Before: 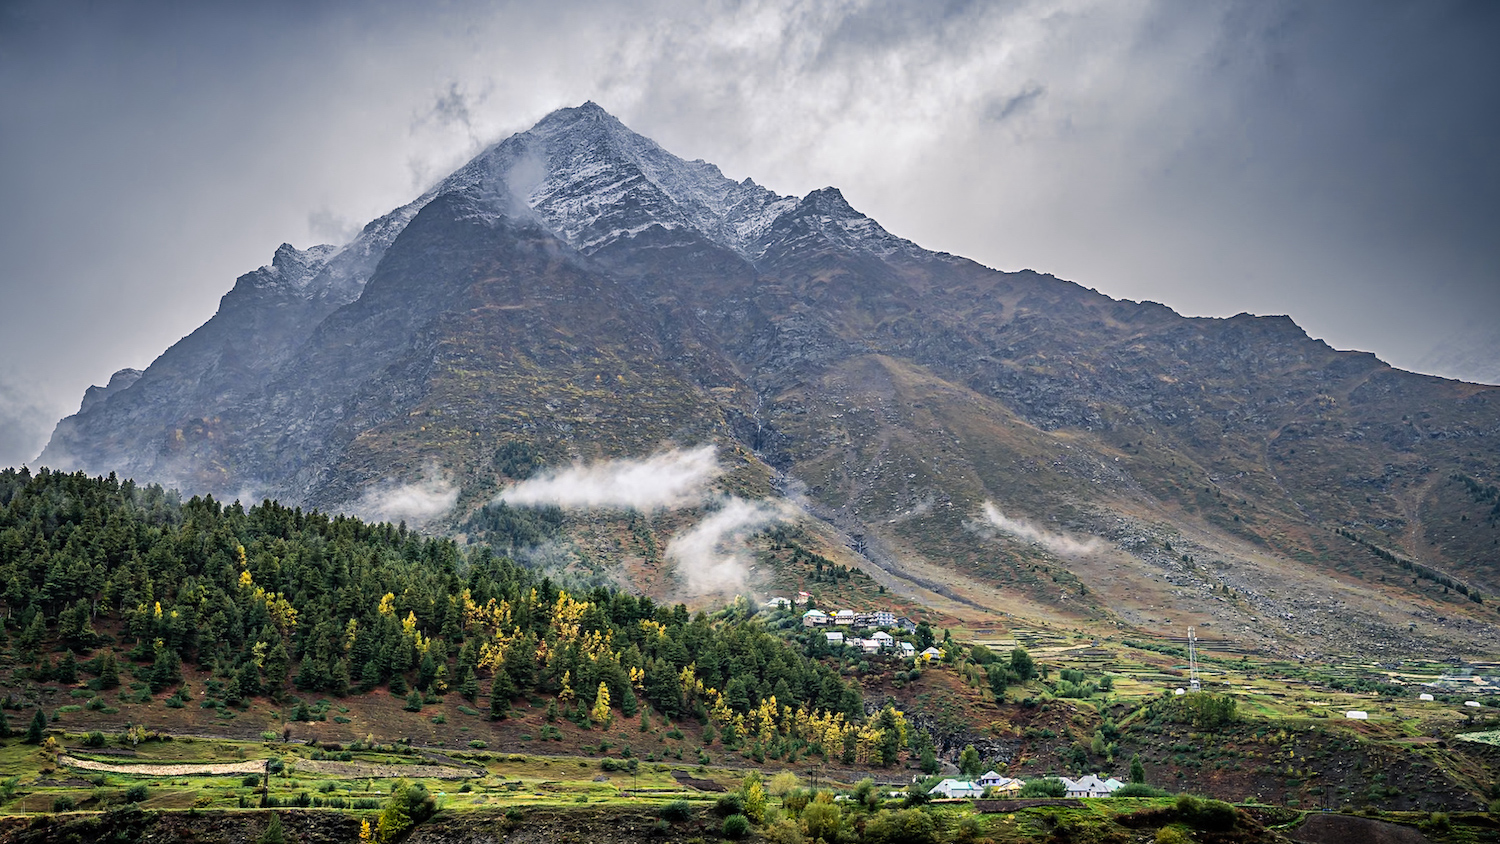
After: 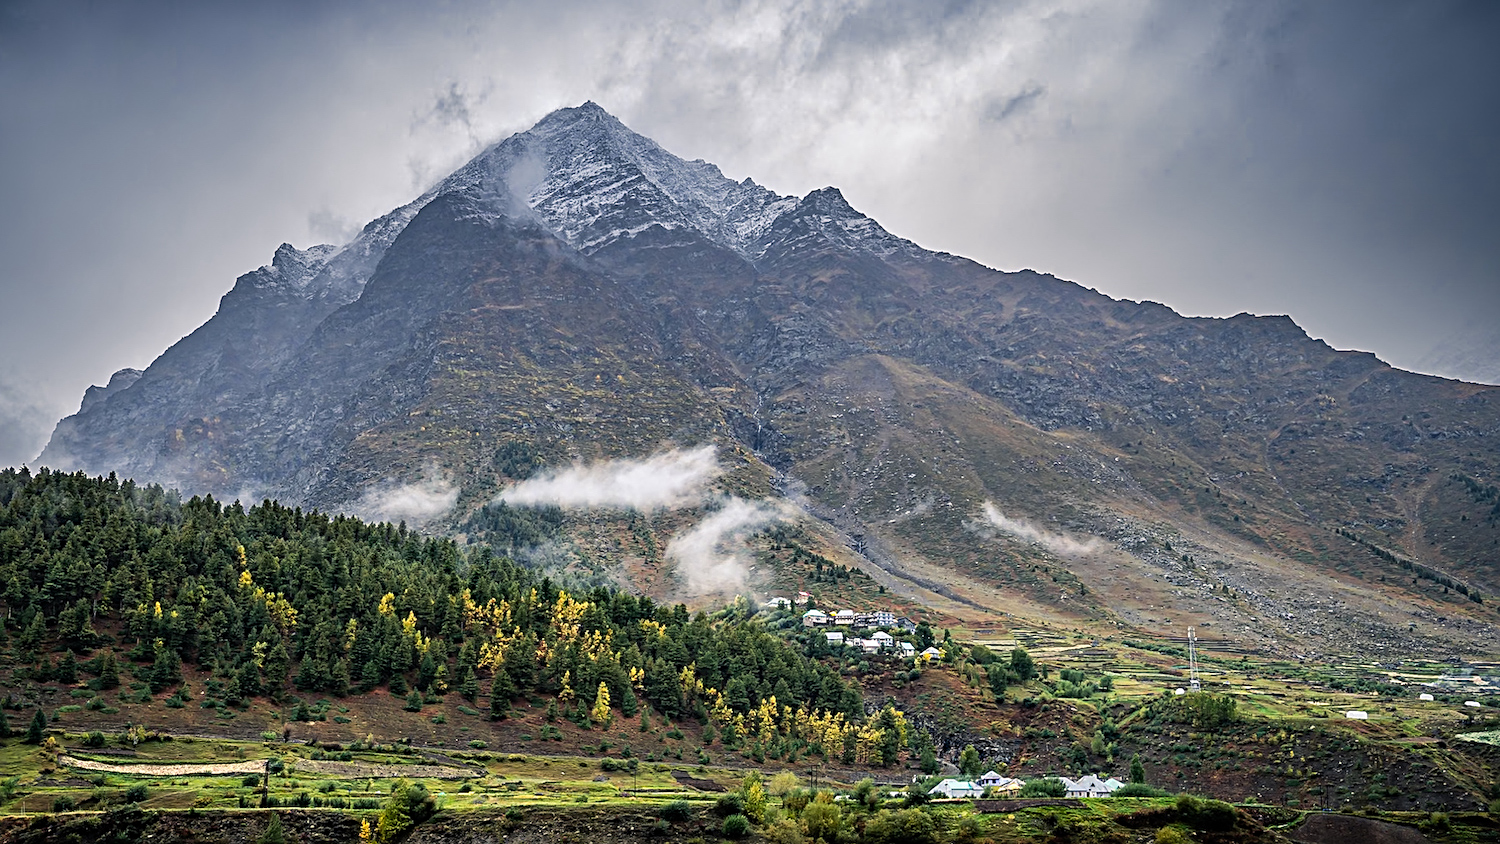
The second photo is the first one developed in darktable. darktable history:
sharpen: radius 2.509, amount 0.321
